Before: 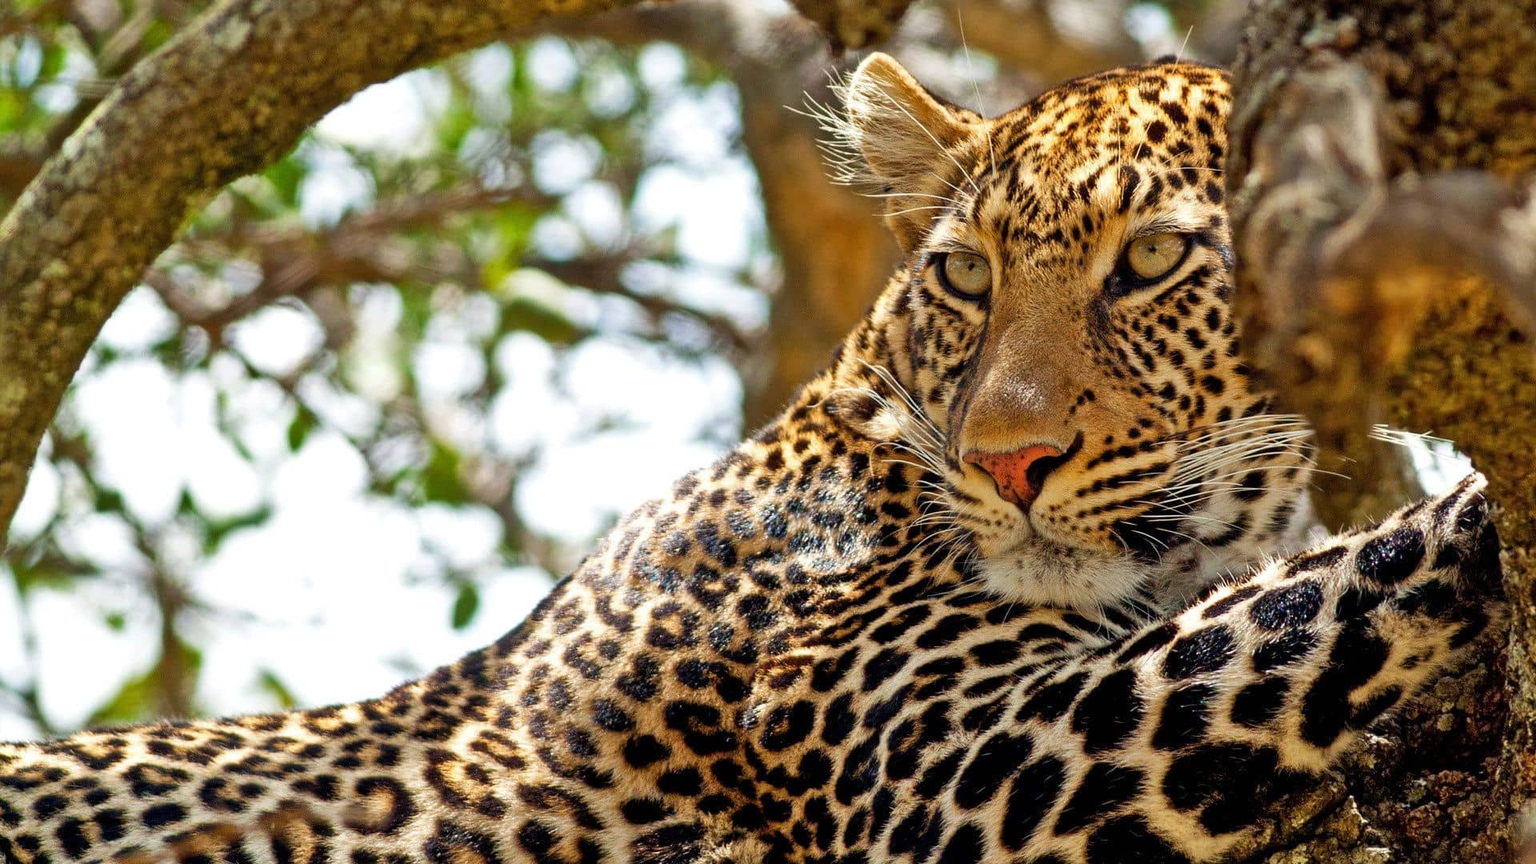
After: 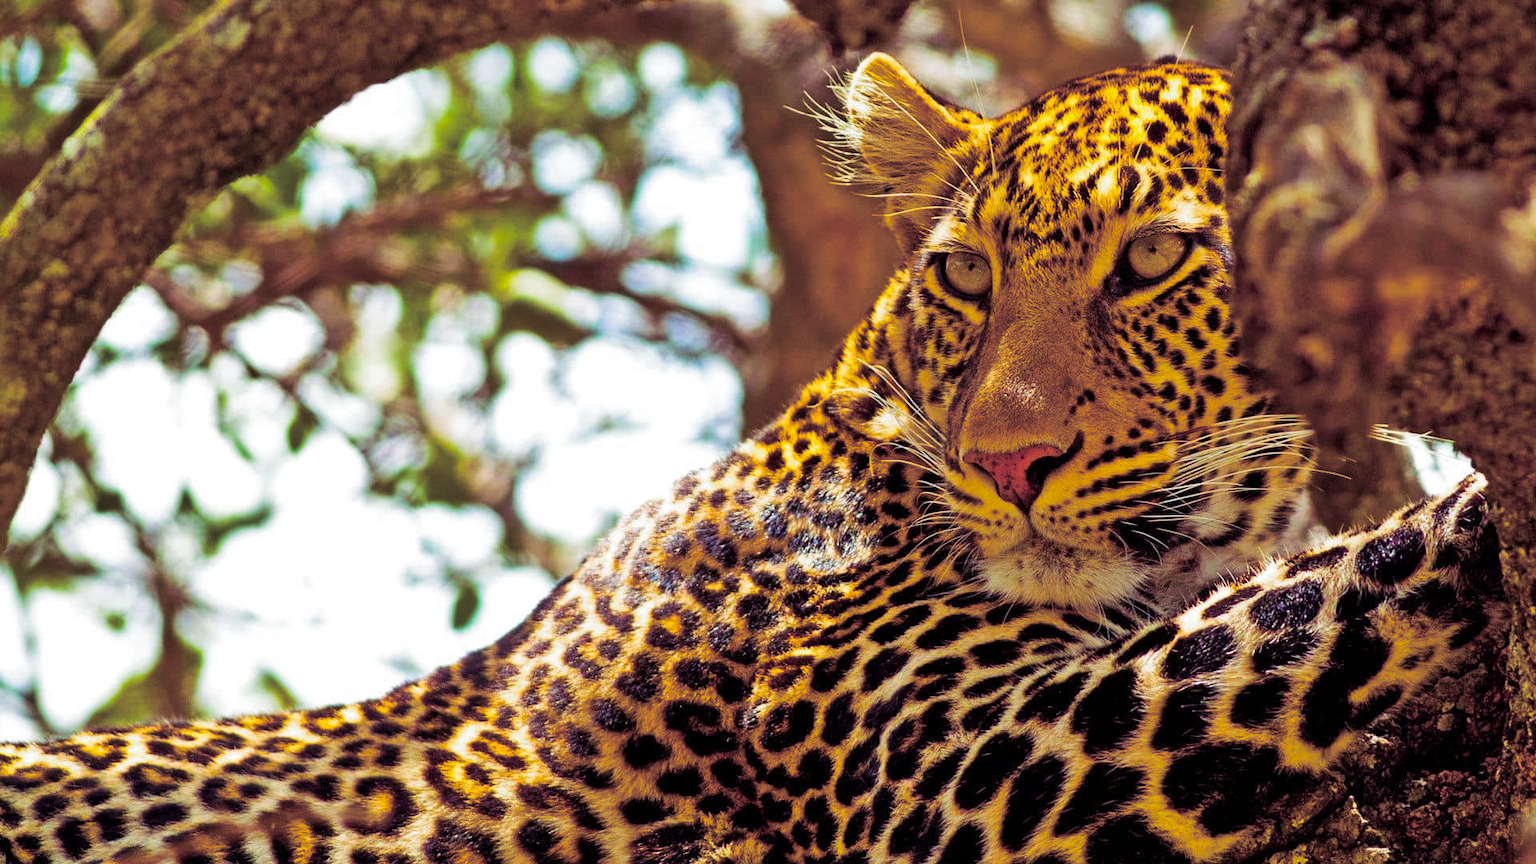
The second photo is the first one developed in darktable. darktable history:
split-toning: shadows › hue 316.8°, shadows › saturation 0.47, highlights › hue 201.6°, highlights › saturation 0, balance -41.97, compress 28.01%
color balance rgb: perceptual saturation grading › global saturation 100%
